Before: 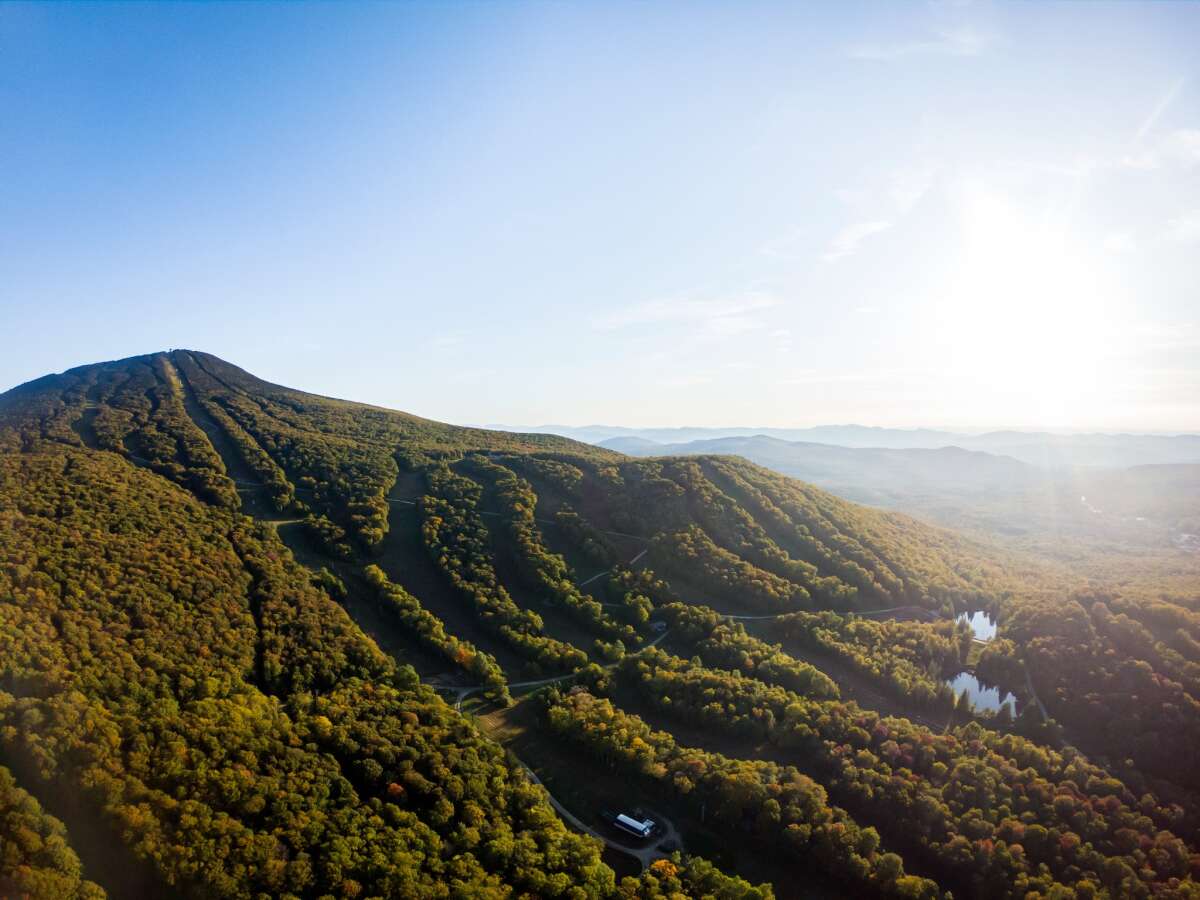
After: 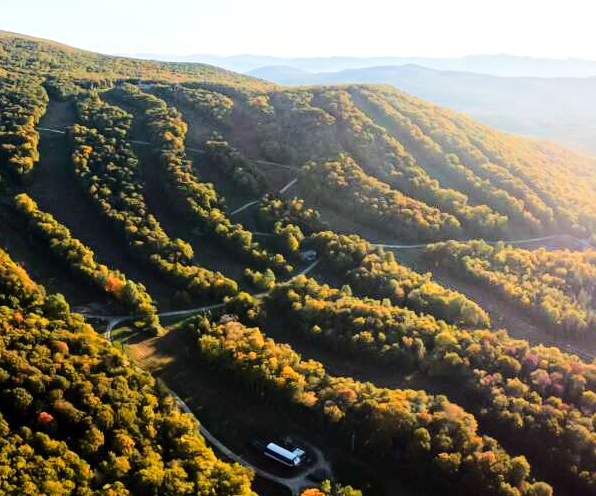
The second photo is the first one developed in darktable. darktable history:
tone equalizer: -7 EV 0.143 EV, -6 EV 0.569 EV, -5 EV 1.13 EV, -4 EV 1.29 EV, -3 EV 1.12 EV, -2 EV 0.6 EV, -1 EV 0.152 EV, edges refinement/feathering 500, mask exposure compensation -1.57 EV, preserve details no
crop: left 29.22%, top 41.313%, right 21.081%, bottom 3.51%
color zones: curves: ch1 [(0.239, 0.552) (0.75, 0.5)]; ch2 [(0.25, 0.462) (0.749, 0.457)]
exposure: exposure 0.127 EV, compensate highlight preservation false
